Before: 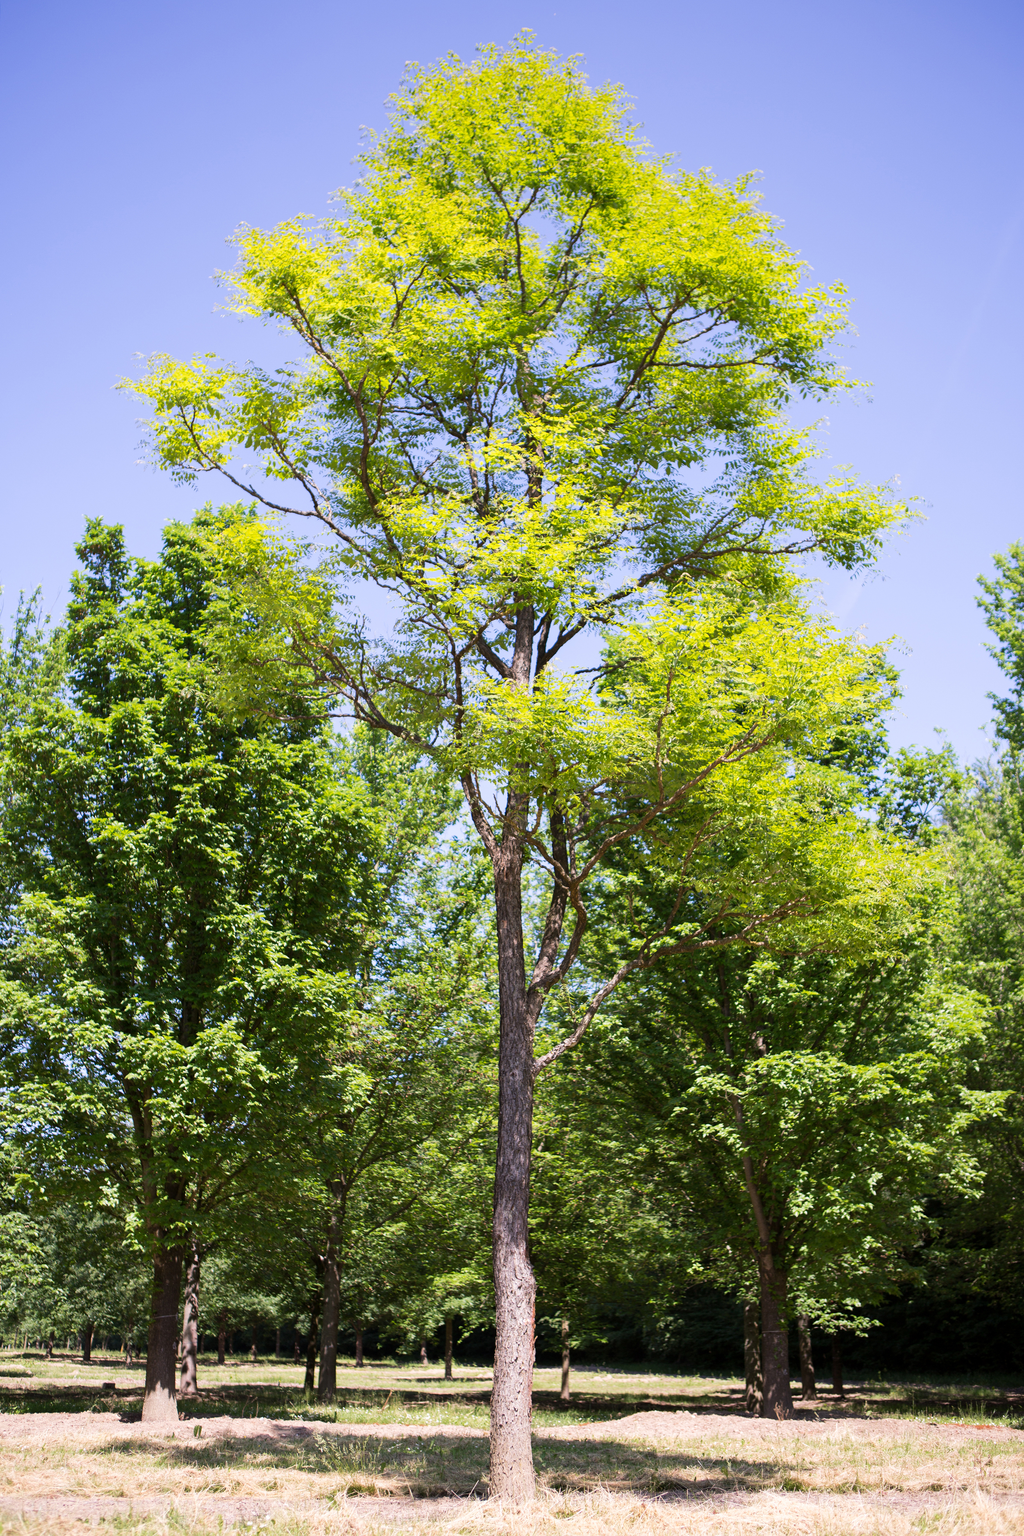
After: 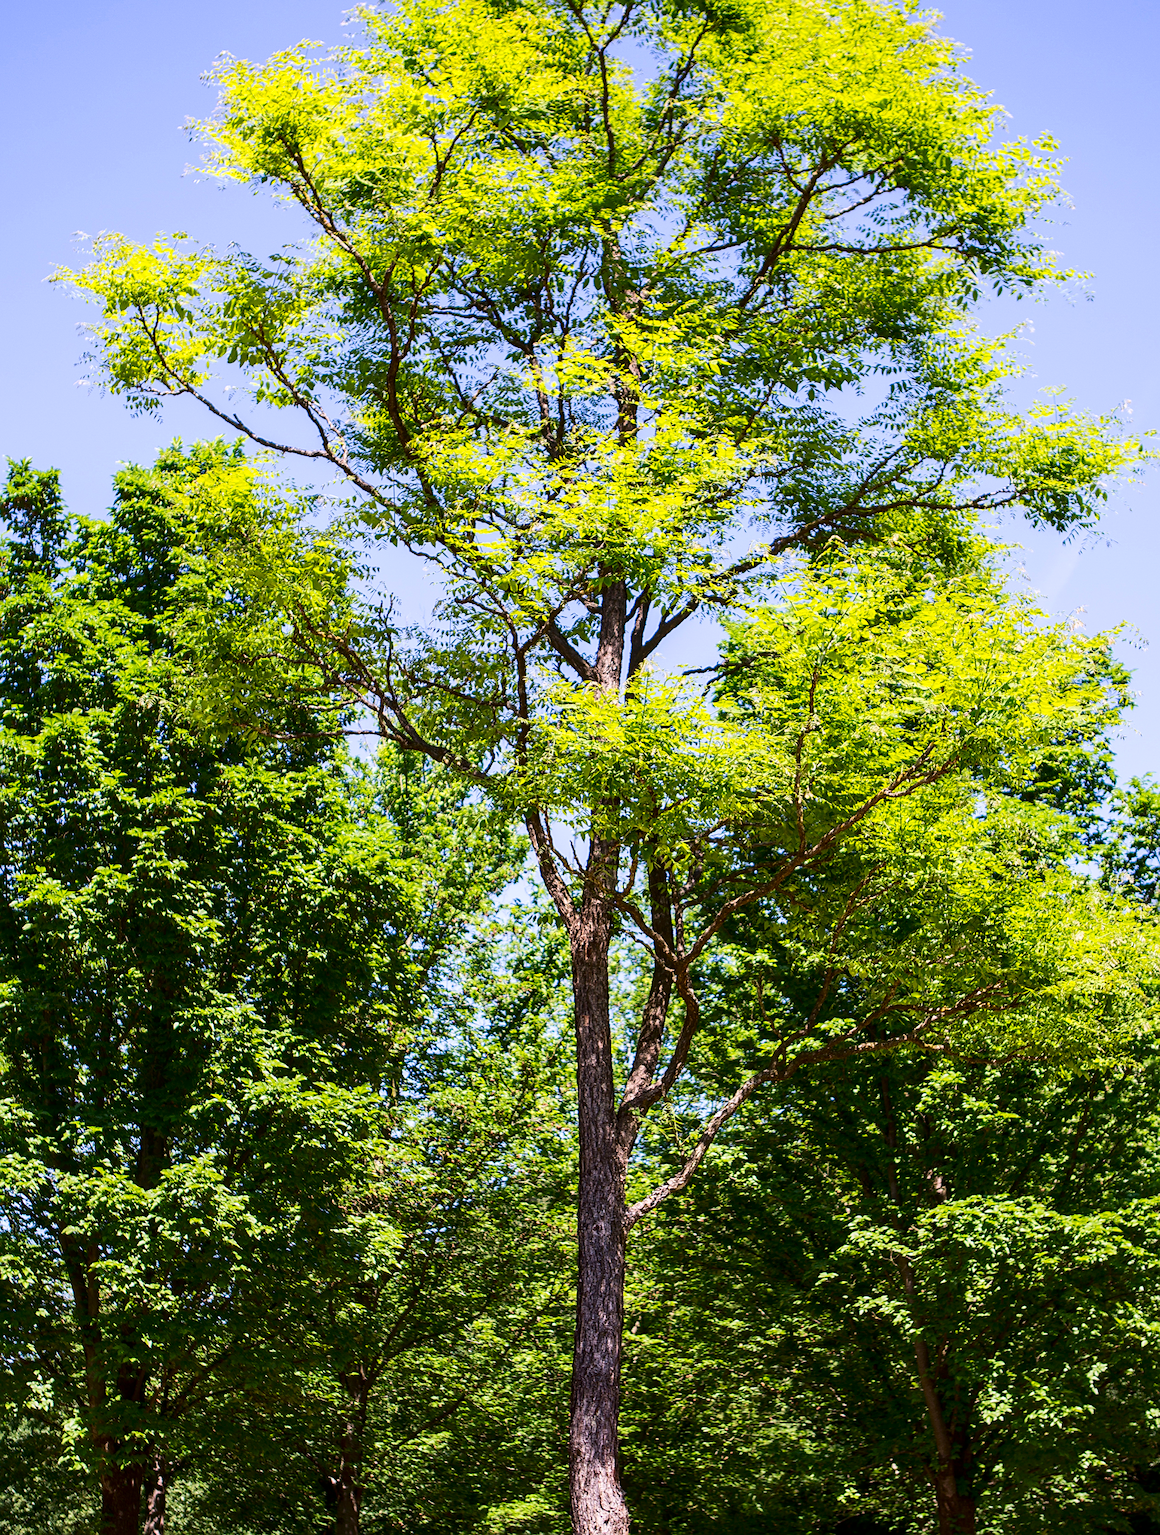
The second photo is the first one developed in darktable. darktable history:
crop: left 7.864%, top 12.049%, right 9.987%, bottom 15.445%
sharpen: on, module defaults
velvia: strength 14.36%
local contrast: on, module defaults
contrast brightness saturation: contrast 0.212, brightness -0.114, saturation 0.212
